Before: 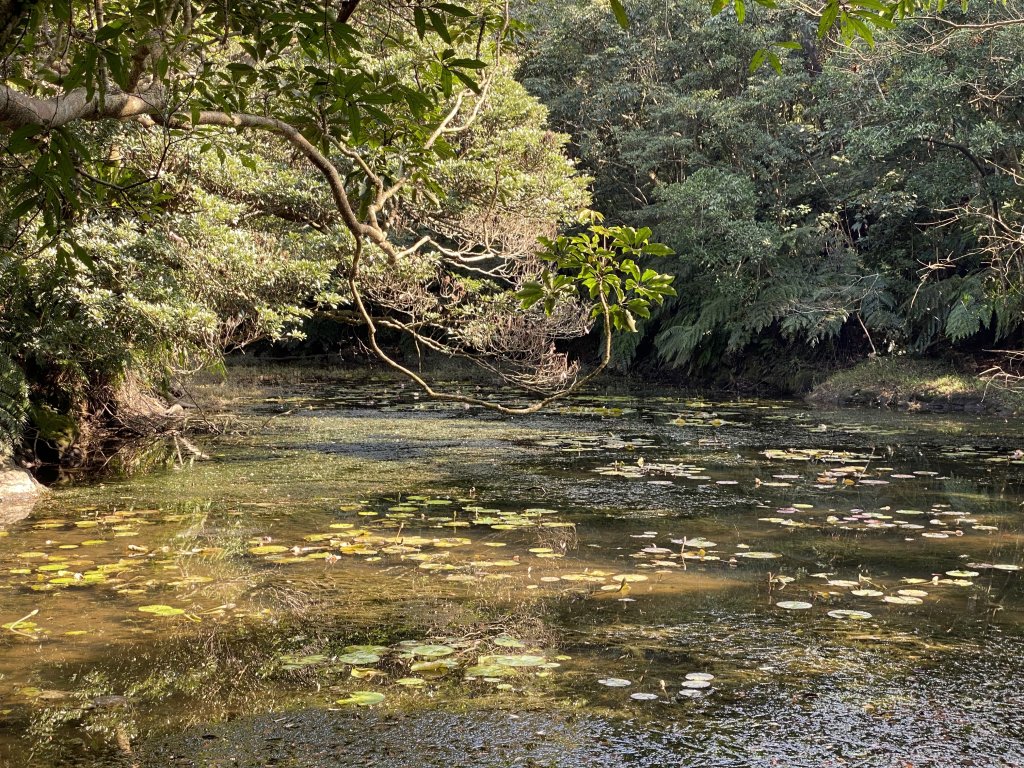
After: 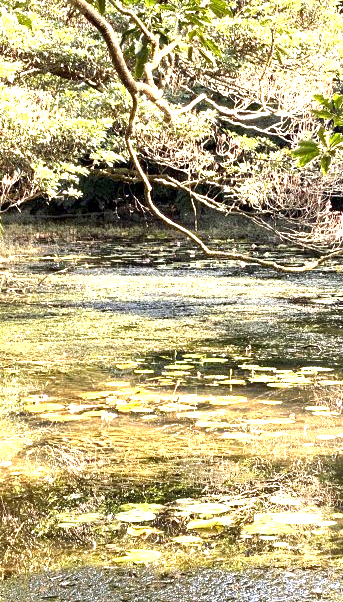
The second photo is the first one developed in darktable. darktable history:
local contrast: mode bilateral grid, contrast 99, coarseness 99, detail 165%, midtone range 0.2
exposure: black level correction 0, exposure 1.739 EV, compensate highlight preservation false
shadows and highlights: shadows 37.23, highlights -27.7, highlights color adjustment 0.019%, soften with gaussian
crop and rotate: left 21.901%, top 18.542%, right 44.56%, bottom 2.992%
